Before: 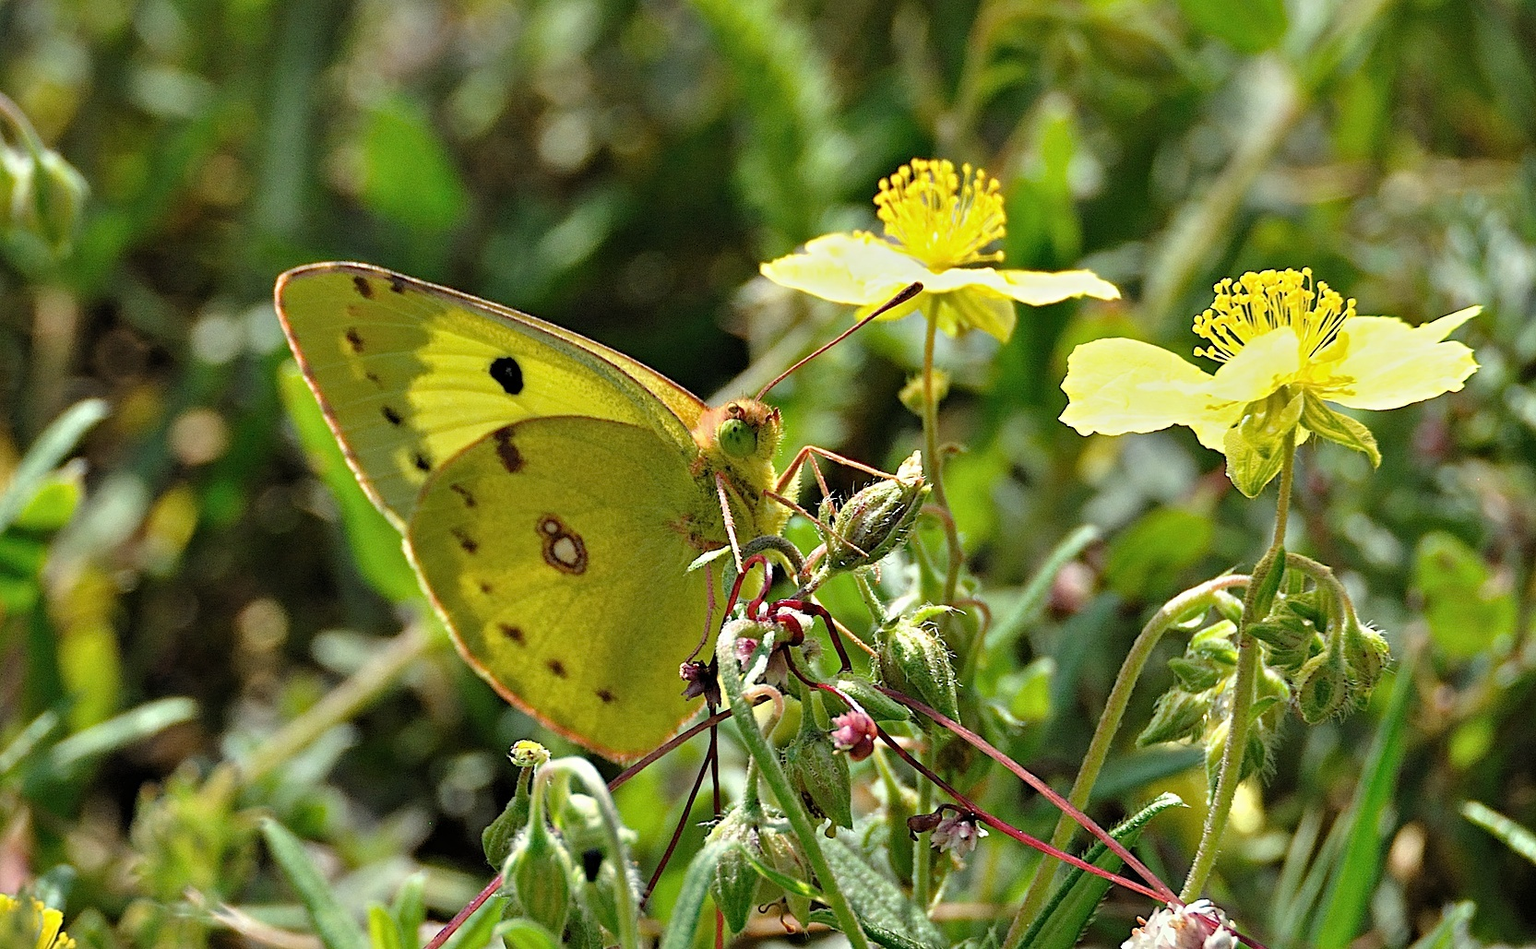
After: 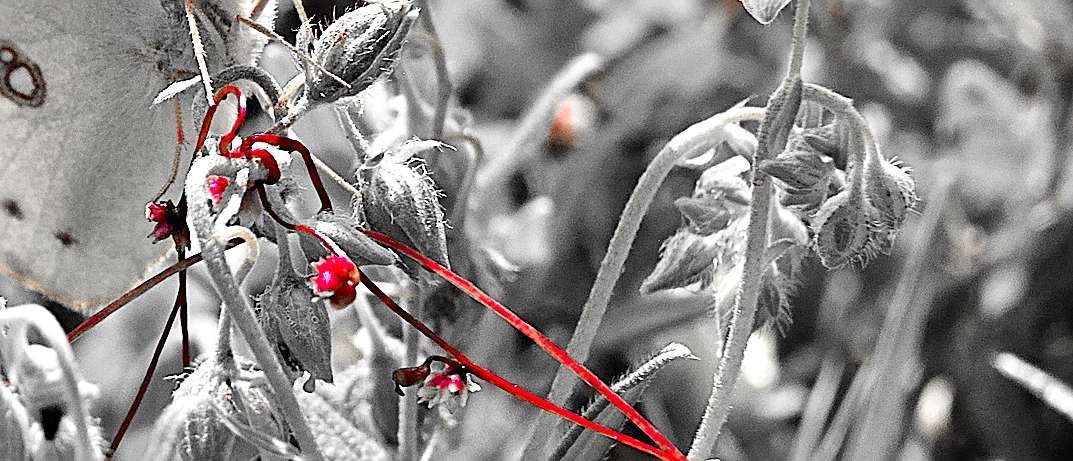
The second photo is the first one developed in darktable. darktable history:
crop and rotate: left 35.509%, top 50.238%, bottom 4.934%
color balance rgb: linear chroma grading › global chroma 50%, perceptual saturation grading › global saturation 2.34%, global vibrance 6.64%, contrast 12.71%, saturation formula JzAzBz (2021)
color zones: curves: ch0 [(0, 0.278) (0.143, 0.5) (0.286, 0.5) (0.429, 0.5) (0.571, 0.5) (0.714, 0.5) (0.857, 0.5) (1, 0.5)]; ch1 [(0, 1) (0.143, 0.165) (0.286, 0) (0.429, 0) (0.571, 0) (0.714, 0) (0.857, 0.5) (1, 0.5)]; ch2 [(0, 0.508) (0.143, 0.5) (0.286, 0.5) (0.429, 0.5) (0.571, 0.5) (0.714, 0.5) (0.857, 0.5) (1, 0.5)]
contrast brightness saturation: contrast 0.2, brightness 0.2, saturation 0.8
sharpen: on, module defaults
